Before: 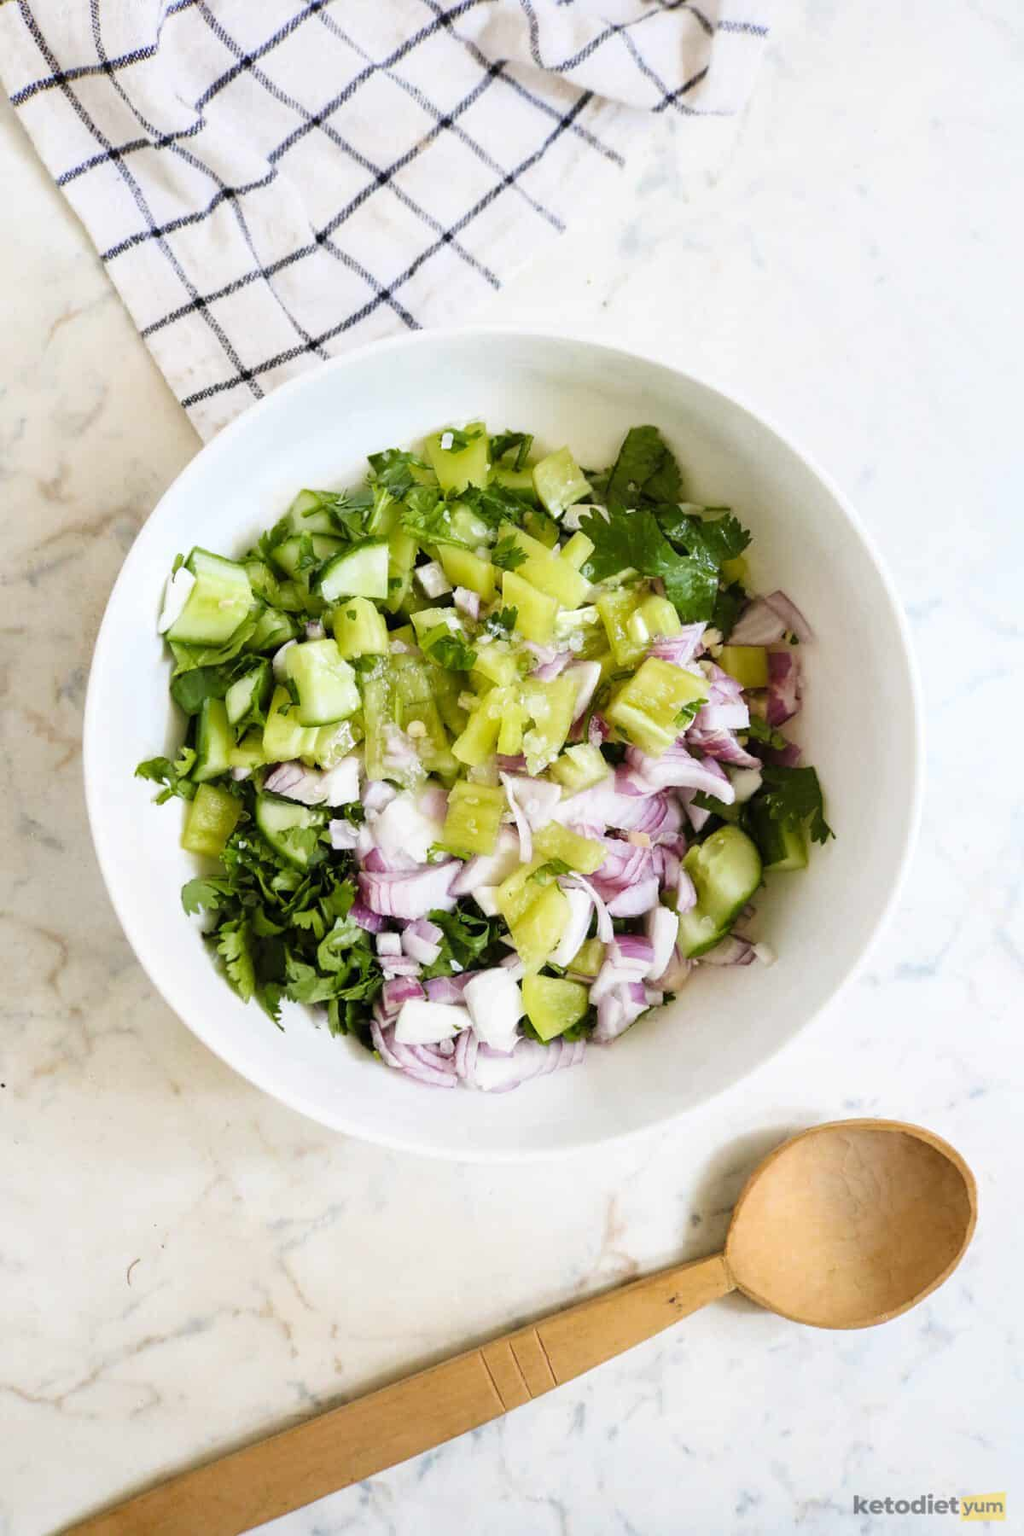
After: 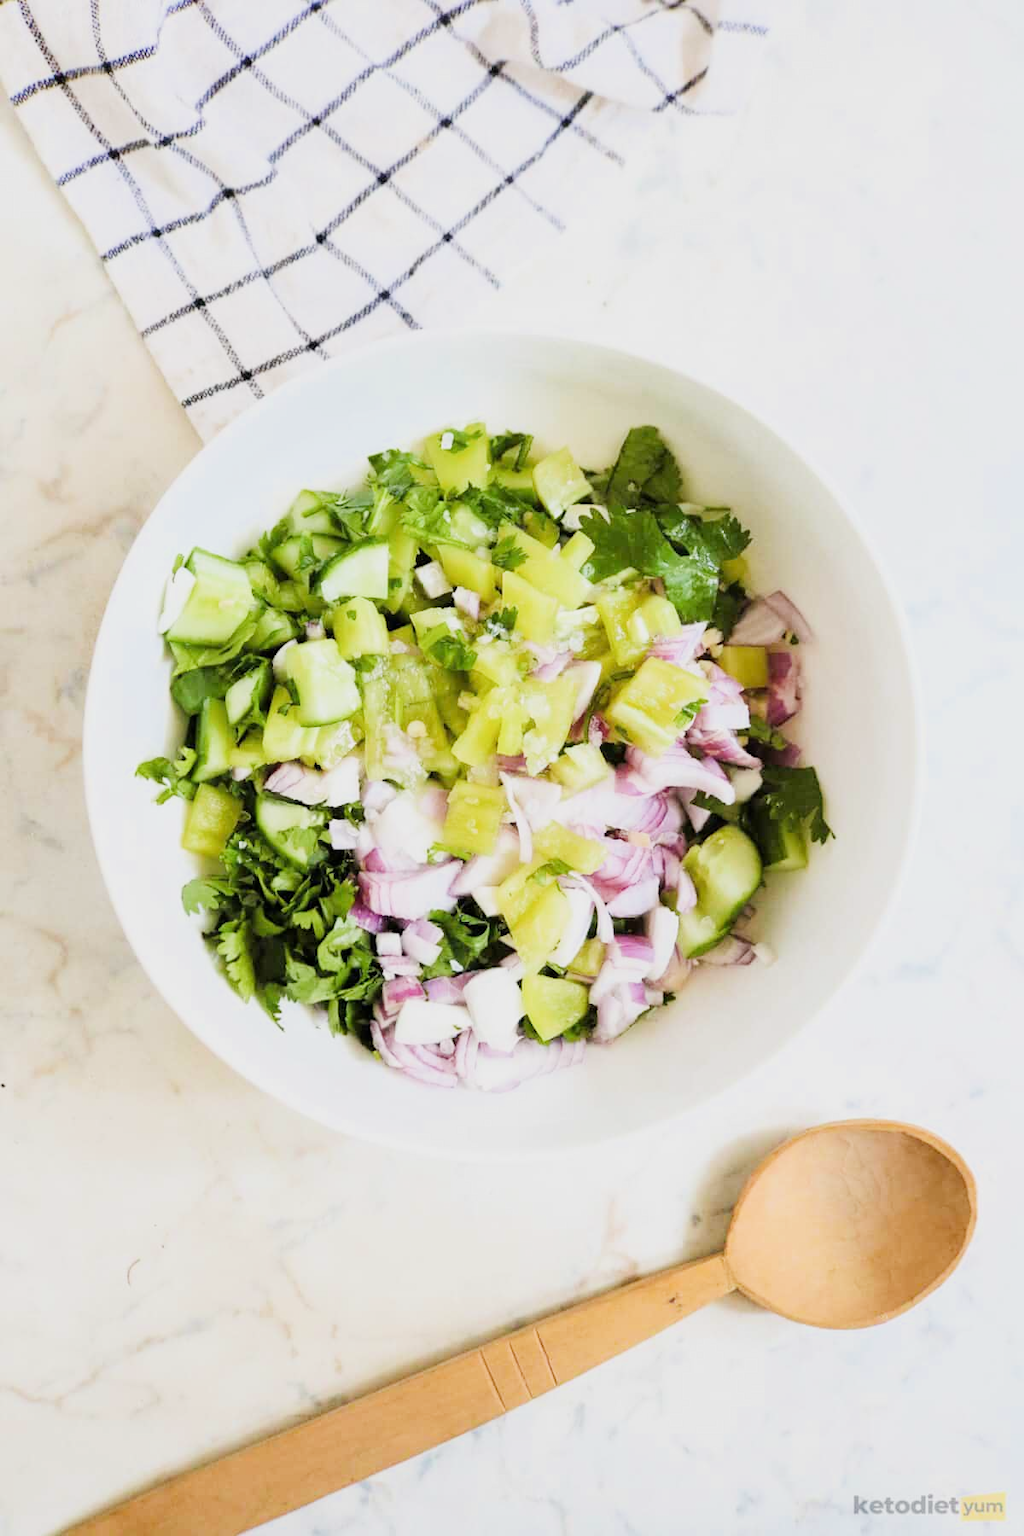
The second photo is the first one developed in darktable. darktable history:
filmic rgb: black relative exposure -16 EV, white relative exposure 6.07 EV, threshold 3.03 EV, hardness 5.22, enable highlight reconstruction true
exposure: black level correction 0, exposure 0.947 EV, compensate exposure bias true, compensate highlight preservation false
